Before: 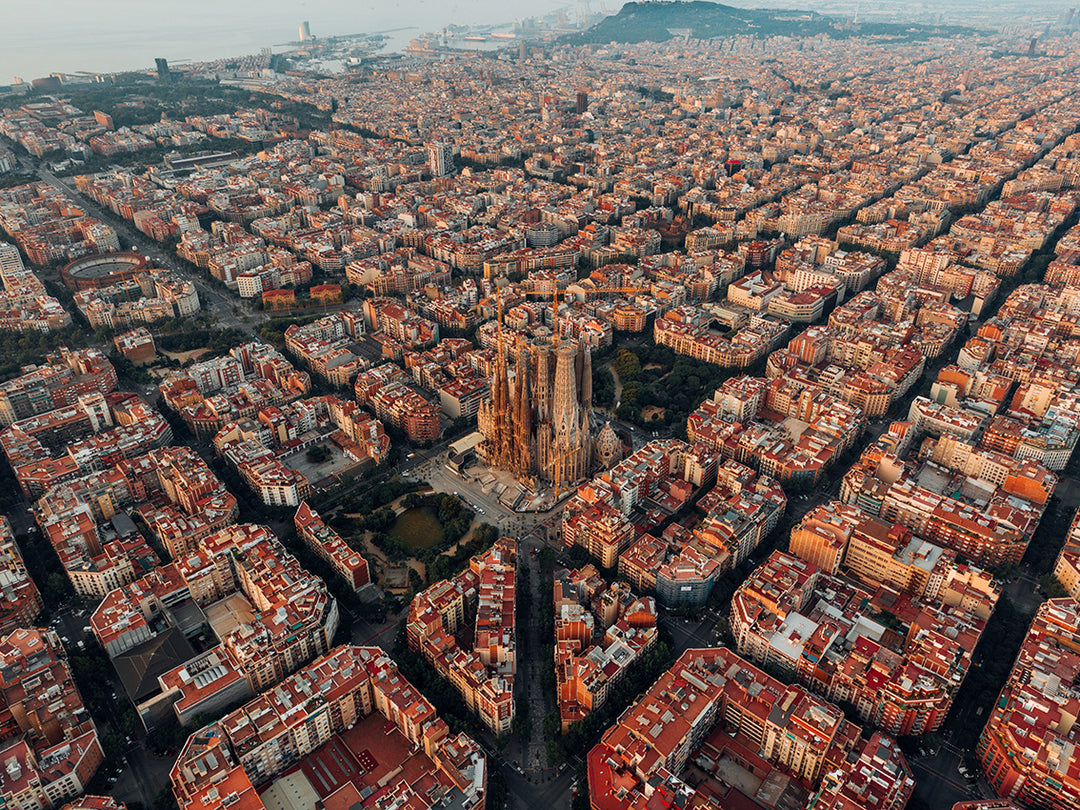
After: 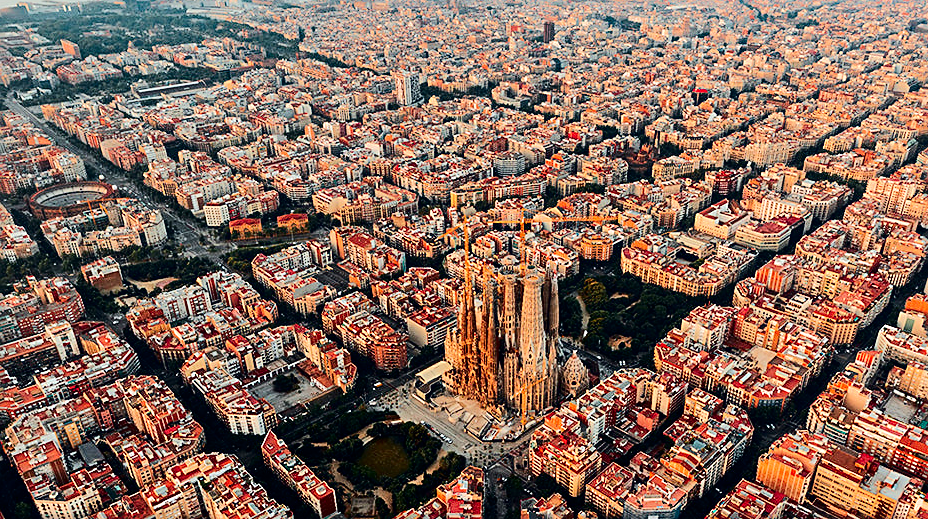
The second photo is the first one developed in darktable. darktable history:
crop: left 3.085%, top 8.816%, right 9.674%, bottom 27.009%
shadows and highlights: radius 126.33, shadows 30.27, highlights -30.97, low approximation 0.01, soften with gaussian
contrast brightness saturation: contrast 0.097, brightness -0.255, saturation 0.142
sharpen: on, module defaults
tone equalizer: -7 EV 0.143 EV, -6 EV 0.625 EV, -5 EV 1.13 EV, -4 EV 1.36 EV, -3 EV 1.17 EV, -2 EV 0.6 EV, -1 EV 0.168 EV, edges refinement/feathering 500, mask exposure compensation -1.57 EV, preserve details no
